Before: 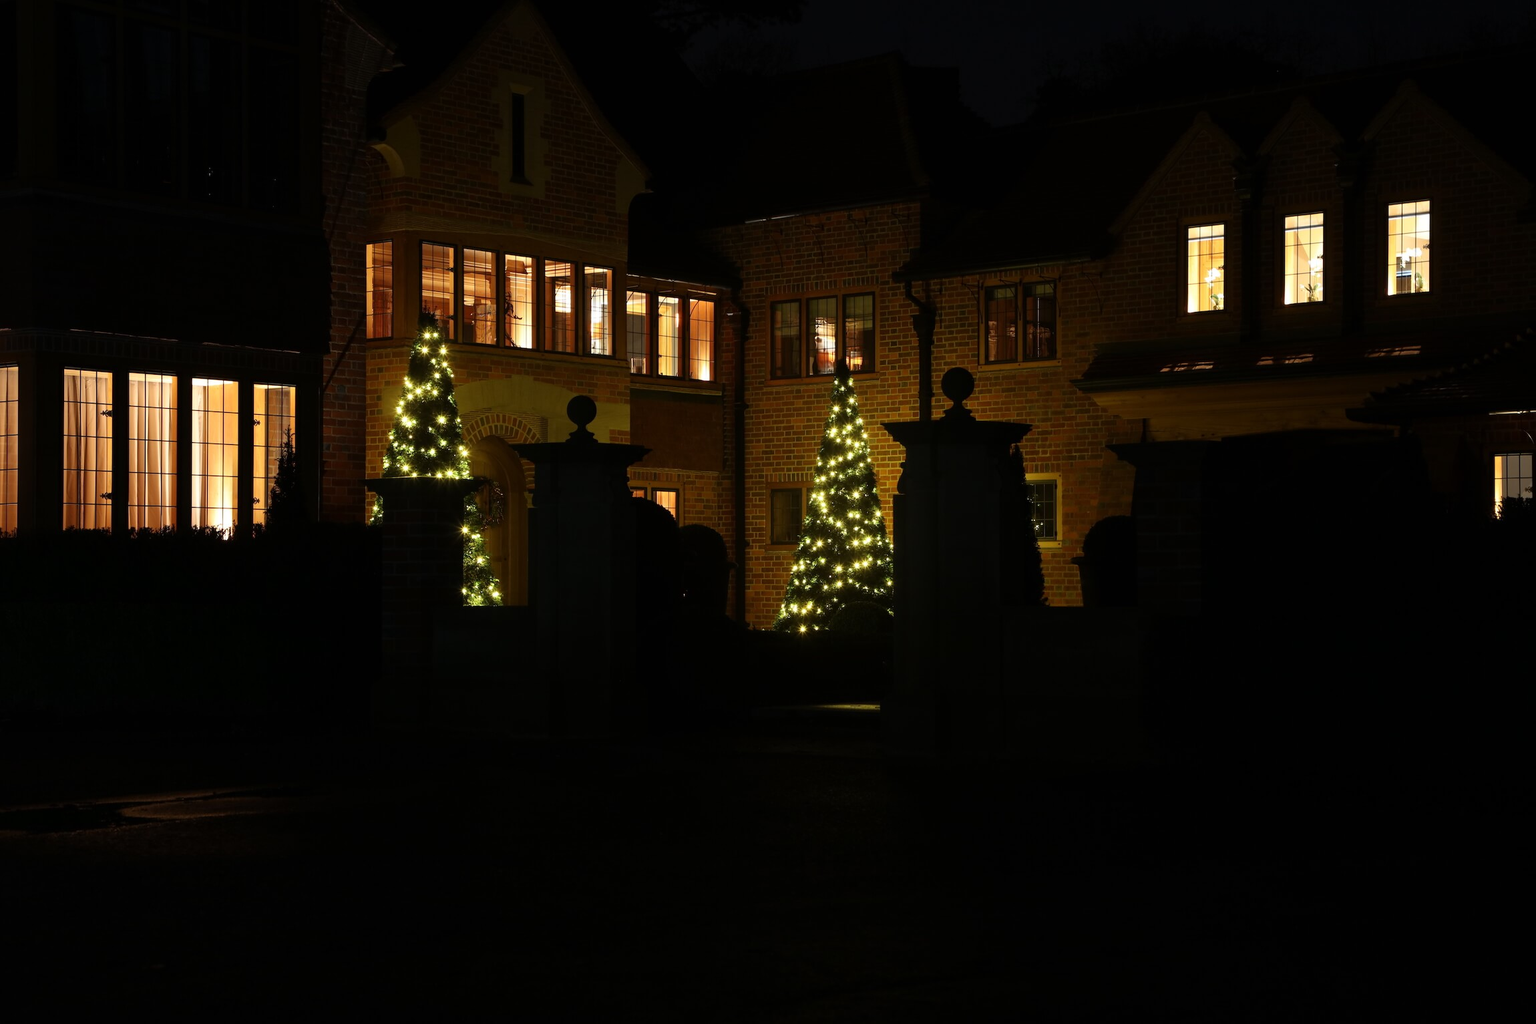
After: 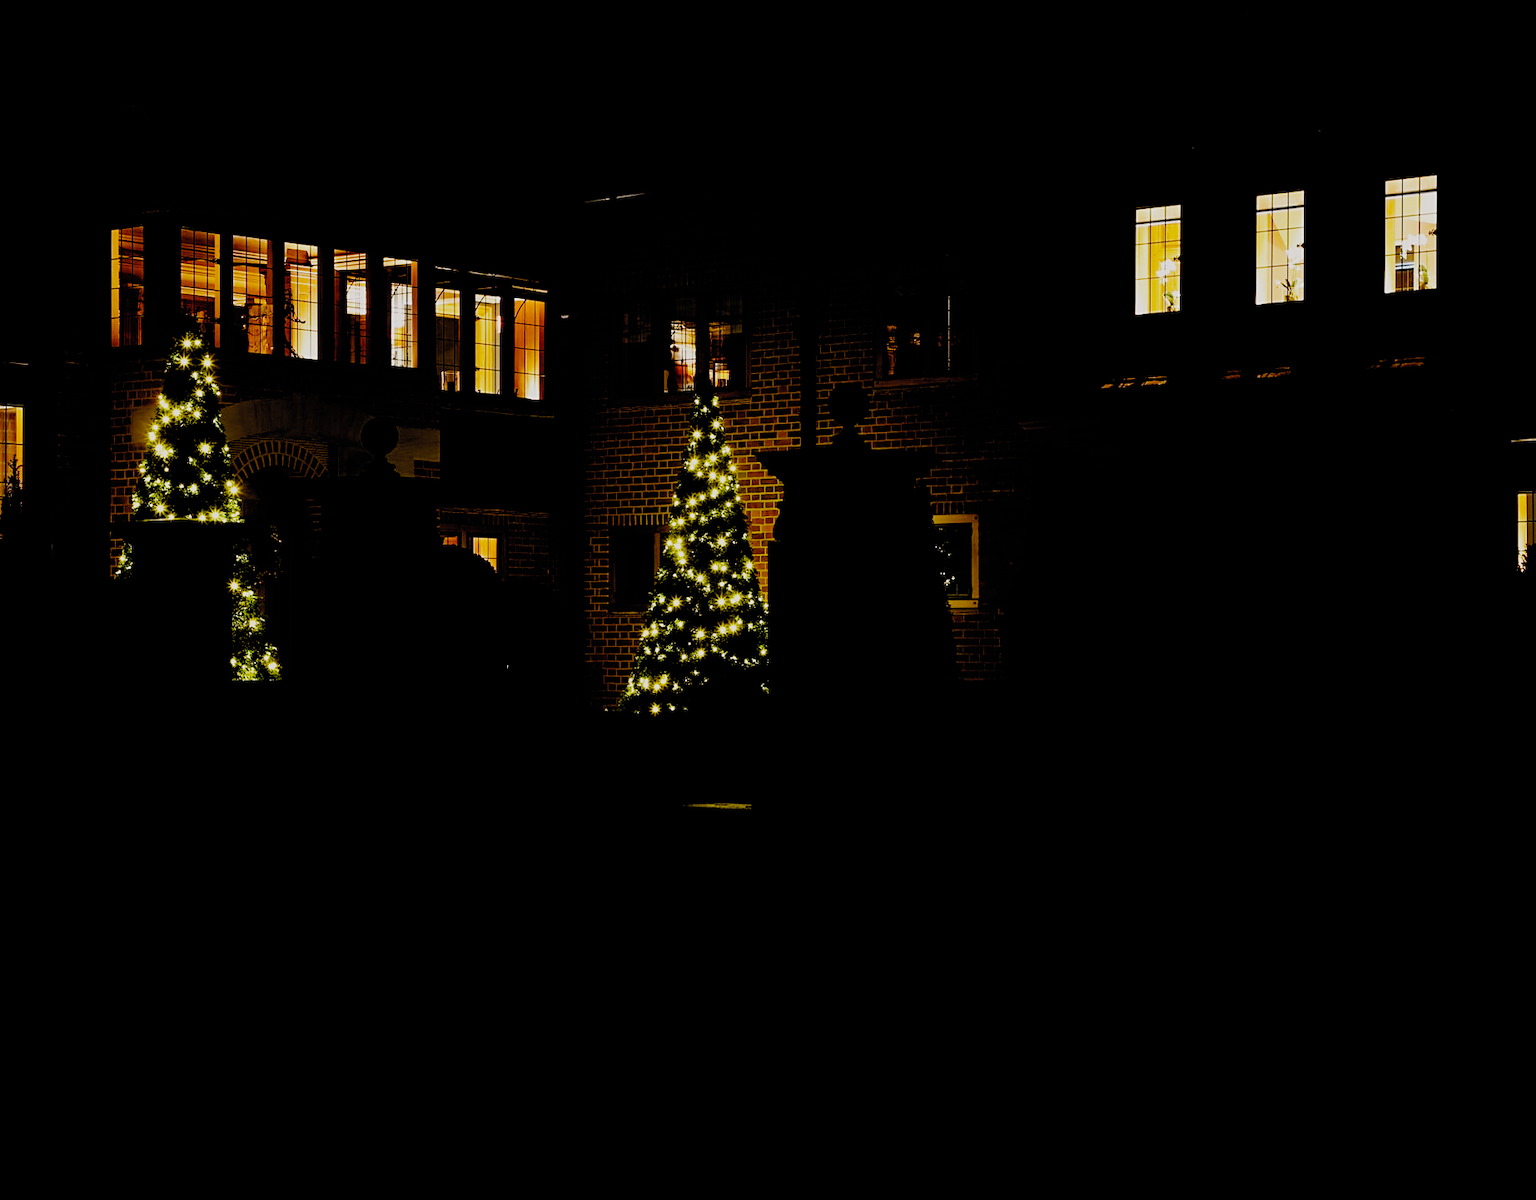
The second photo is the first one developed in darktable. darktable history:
color balance rgb: highlights gain › chroma 1.564%, highlights gain › hue 56°, perceptual saturation grading › global saturation 20%, perceptual saturation grading › highlights 2.888%, perceptual saturation grading › shadows 49.602%, global vibrance 20%
contrast brightness saturation: saturation -0.046
filmic rgb: black relative exposure -2.78 EV, white relative exposure 4.56 EV, hardness 1.75, contrast 1.251, add noise in highlights 0.001, preserve chrominance no, color science v4 (2020), iterations of high-quality reconstruction 0
sharpen: on, module defaults
crop and rotate: left 18.076%, top 5.876%, right 1.685%
